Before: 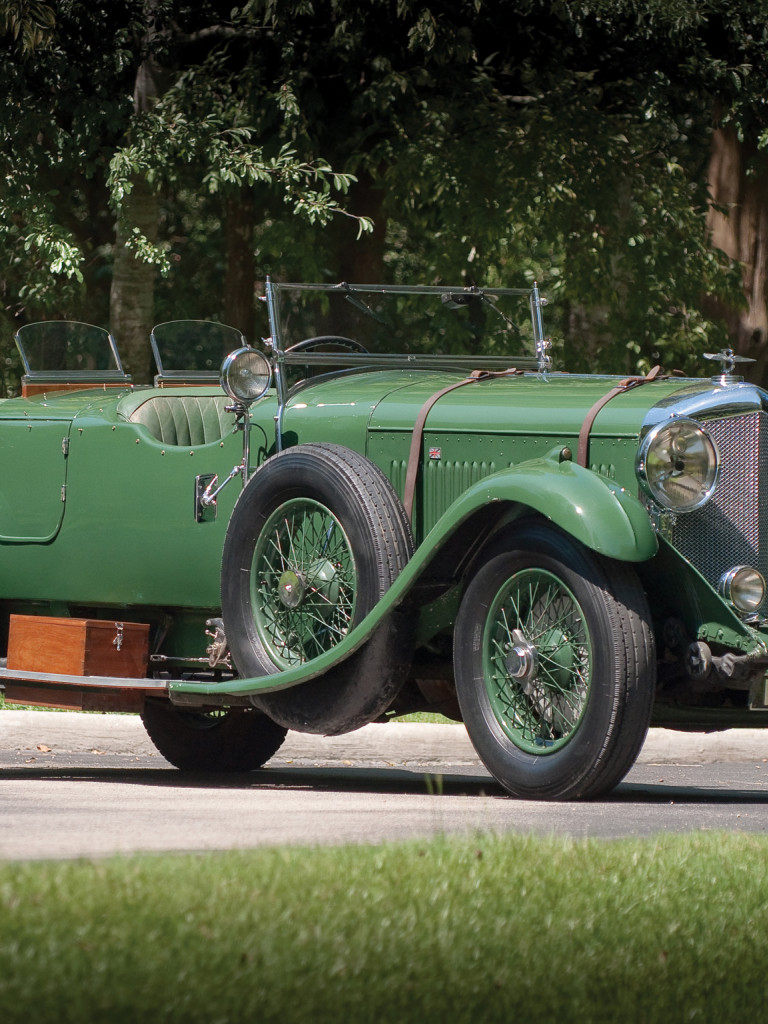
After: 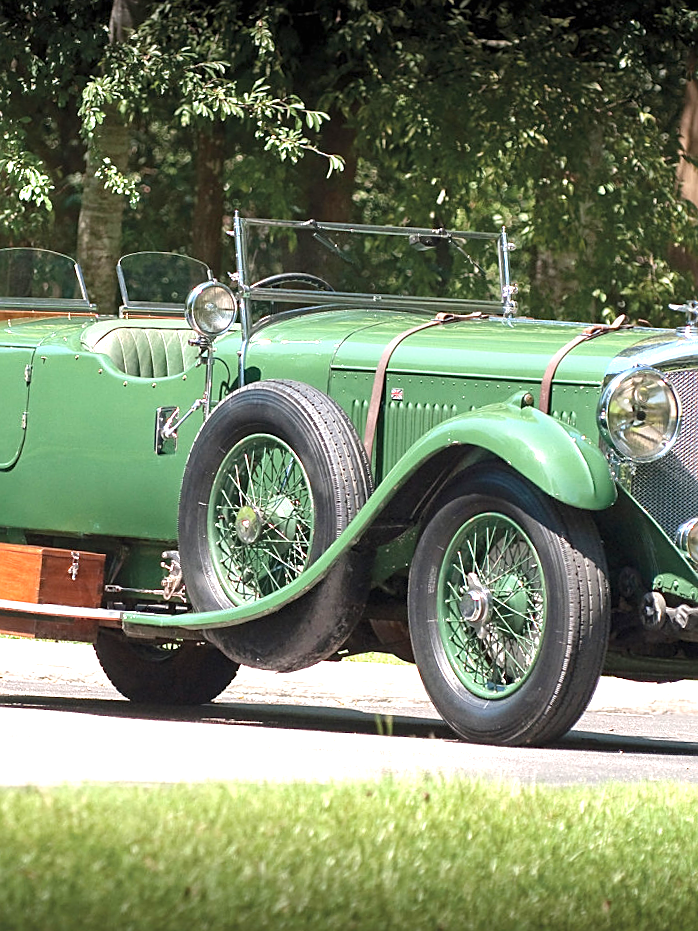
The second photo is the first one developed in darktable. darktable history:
crop and rotate: angle -2.1°, left 3.094%, top 3.913%, right 1.596%, bottom 0.755%
exposure: black level correction 0, exposure 1.292 EV, compensate highlight preservation false
sharpen: on, module defaults
